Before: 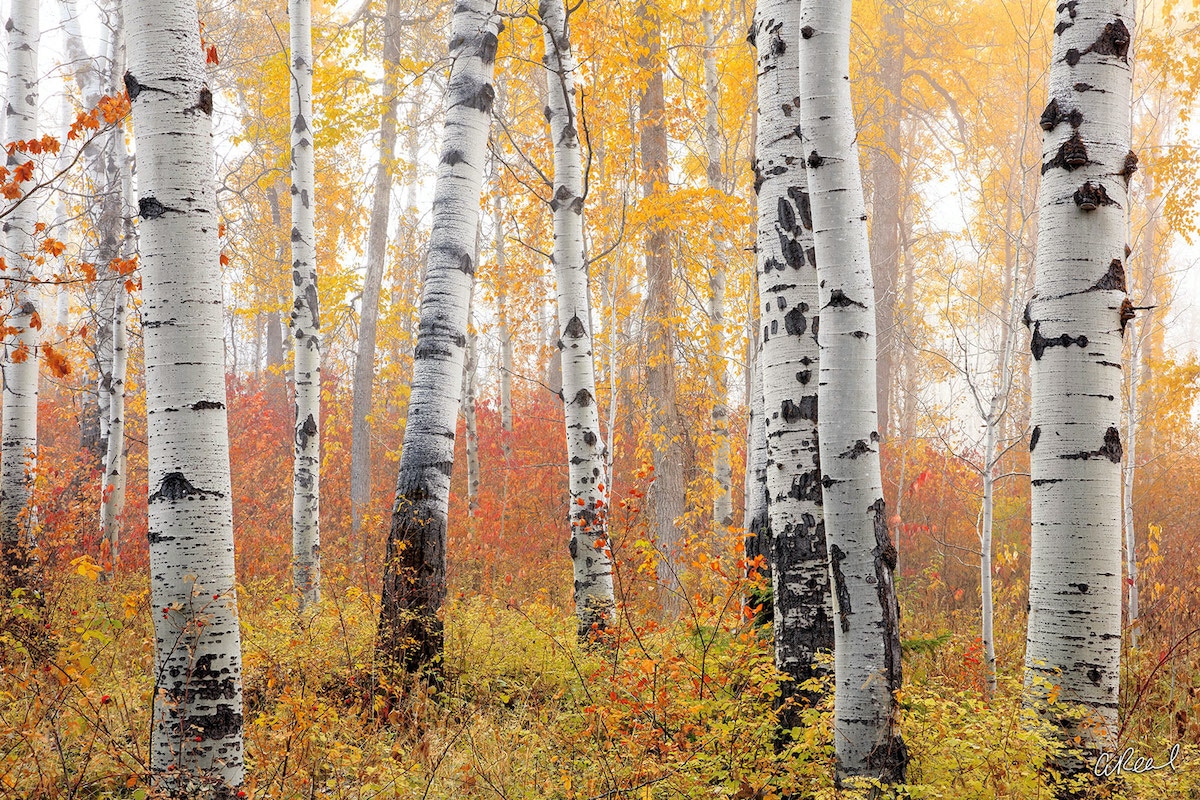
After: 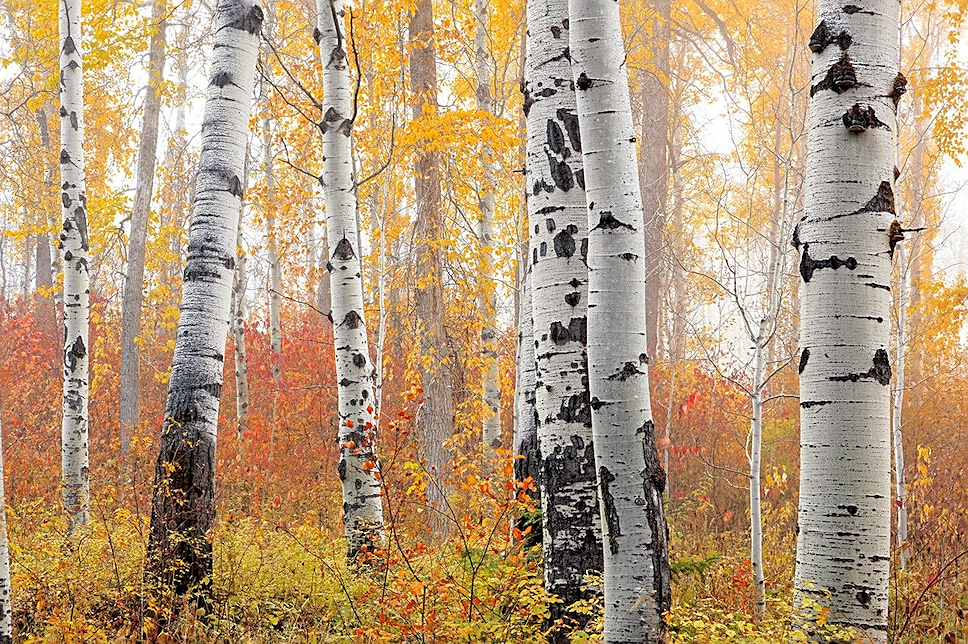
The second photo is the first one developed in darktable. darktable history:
tone equalizer: -8 EV 0.036 EV
sharpen: on, module defaults
crop: left 19.291%, top 9.789%, right 0.001%, bottom 9.656%
haze removal: compatibility mode true, adaptive false
